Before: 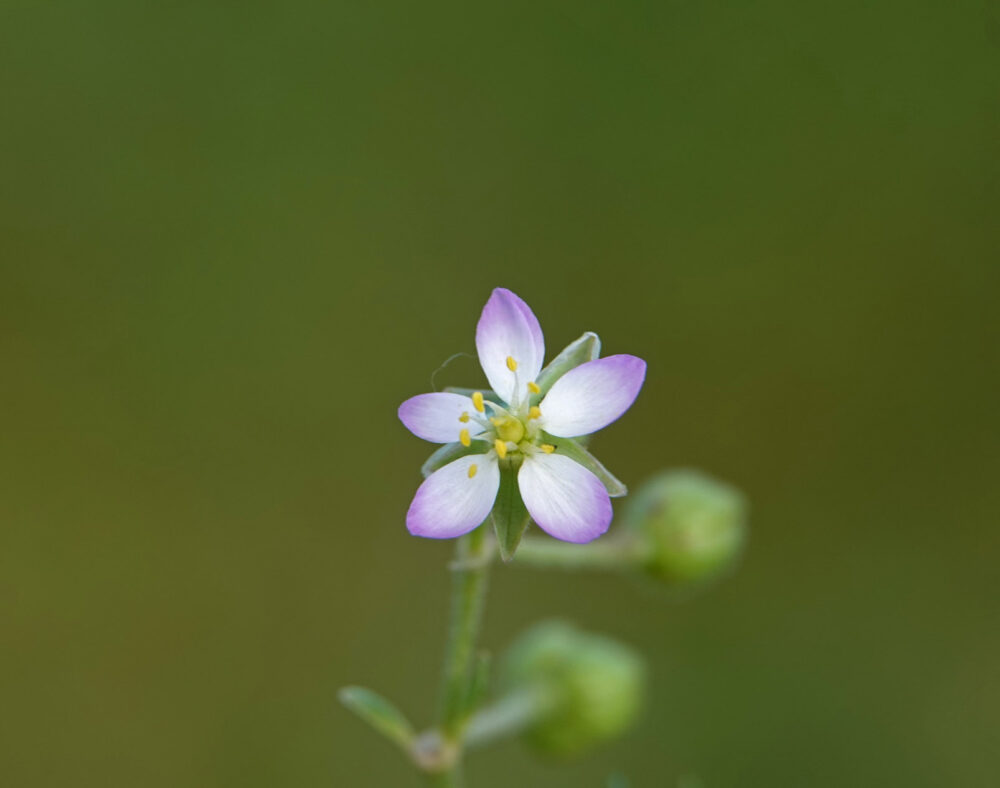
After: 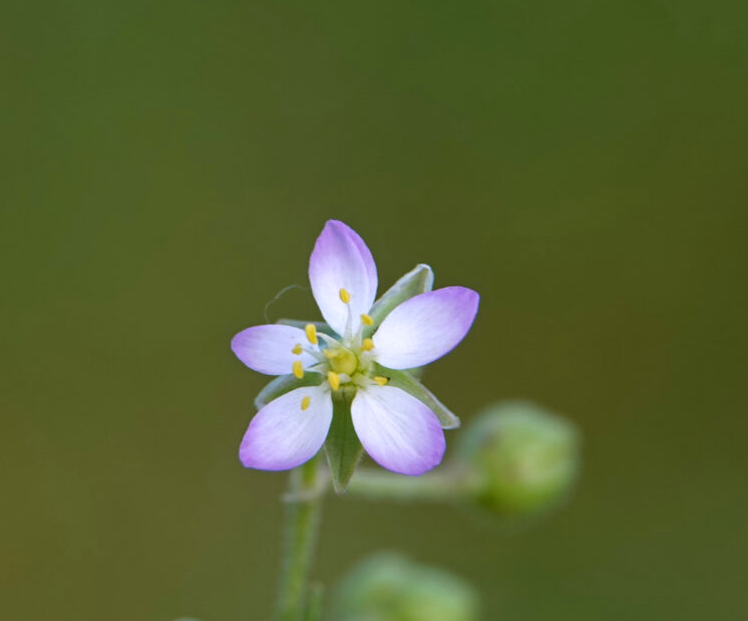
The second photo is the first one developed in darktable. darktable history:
white balance: red 1.004, blue 1.096
crop: left 16.768%, top 8.653%, right 8.362%, bottom 12.485%
